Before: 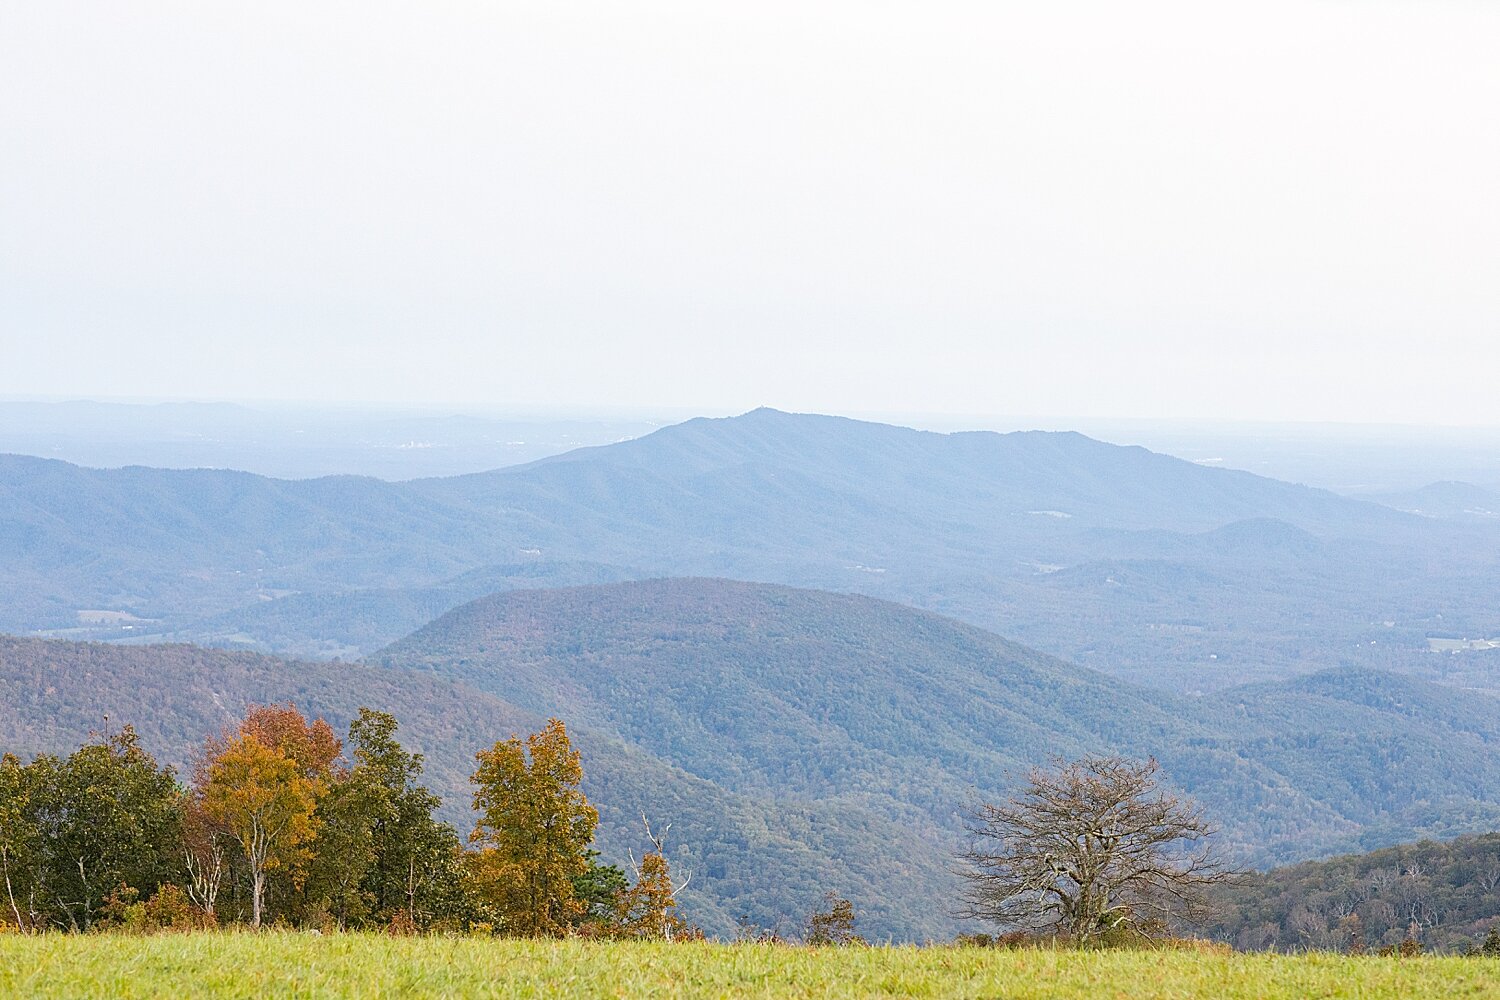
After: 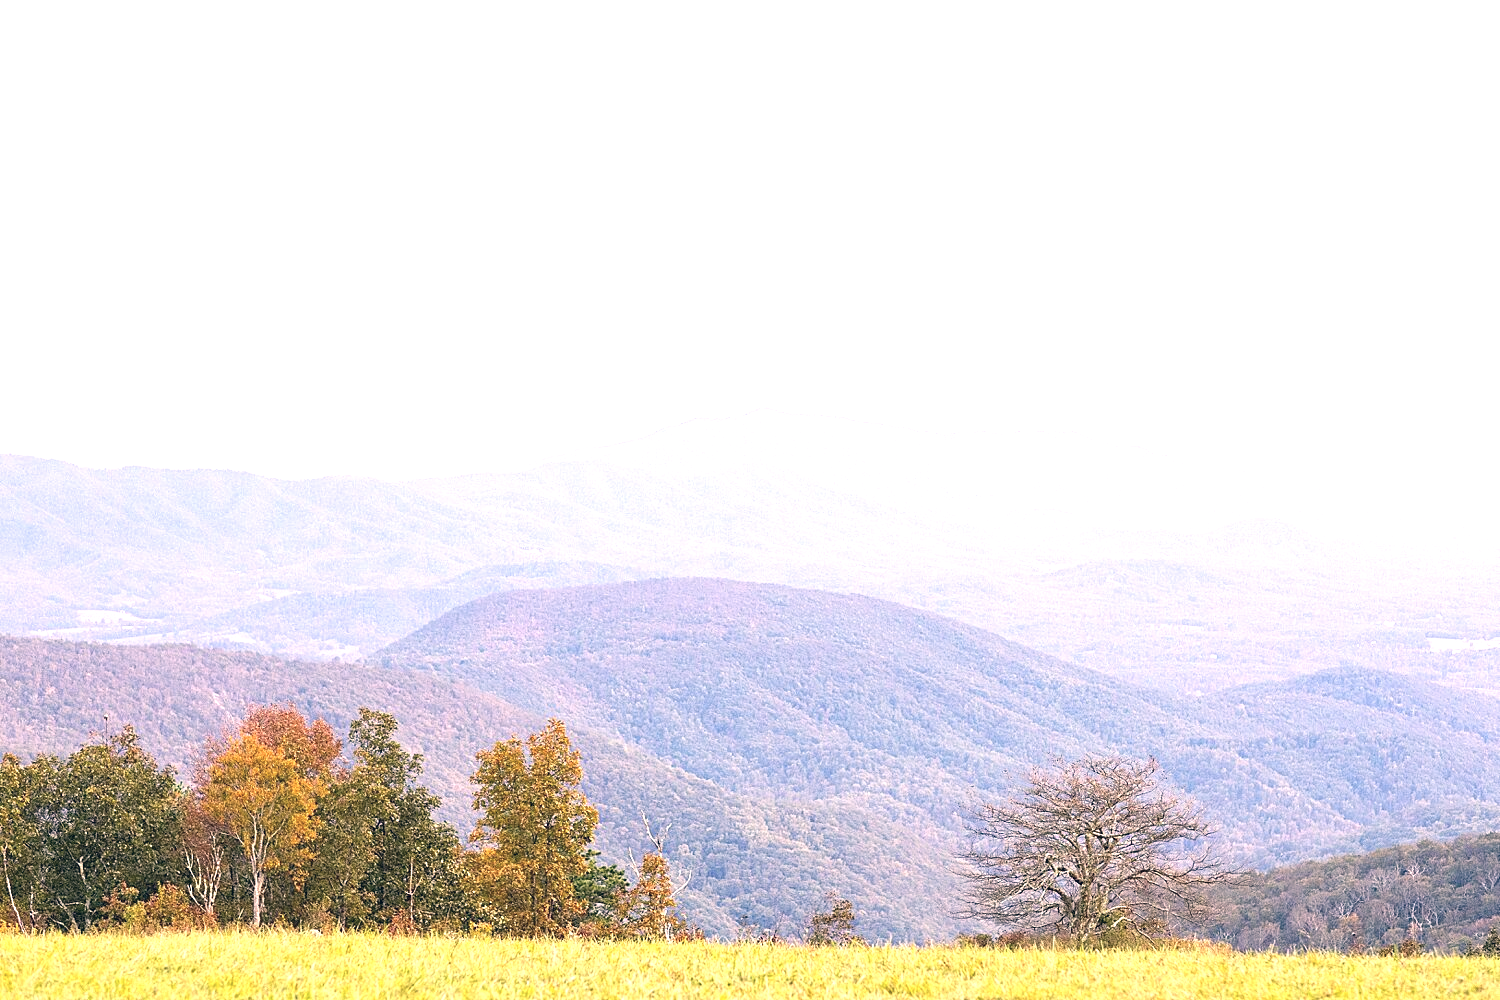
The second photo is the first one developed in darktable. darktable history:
exposure: black level correction 0, exposure 1 EV, compensate exposure bias true, compensate highlight preservation false
color correction: highlights a* 13.77, highlights b* 5.72, shadows a* -6.16, shadows b* -15.57, saturation 0.86
